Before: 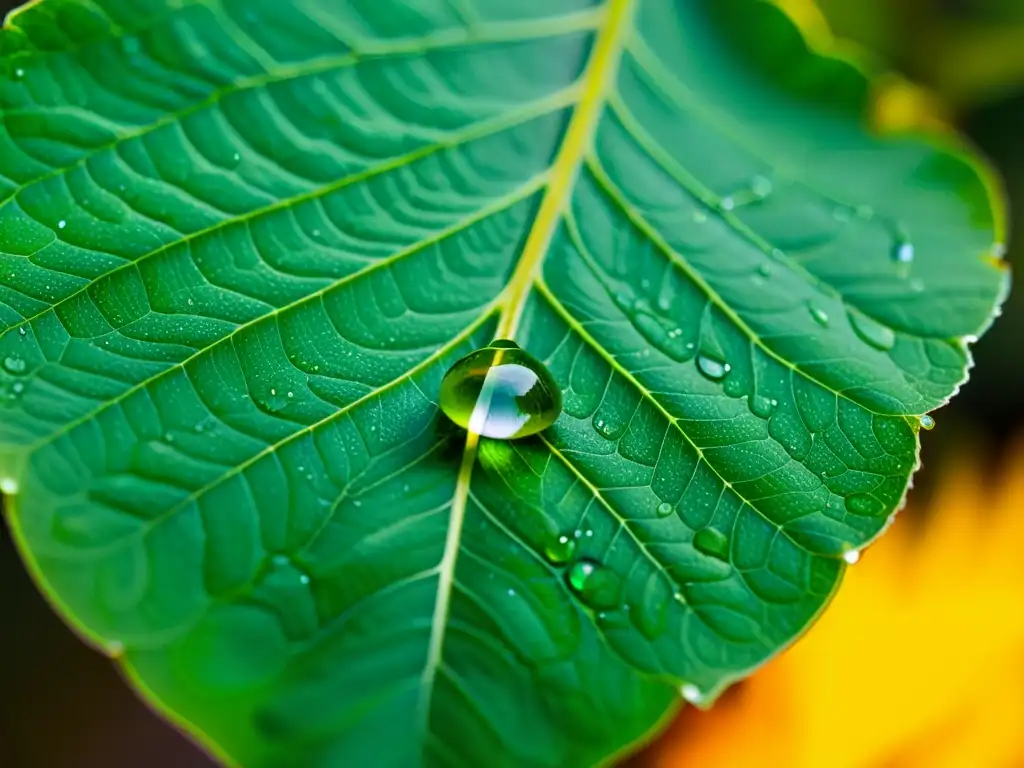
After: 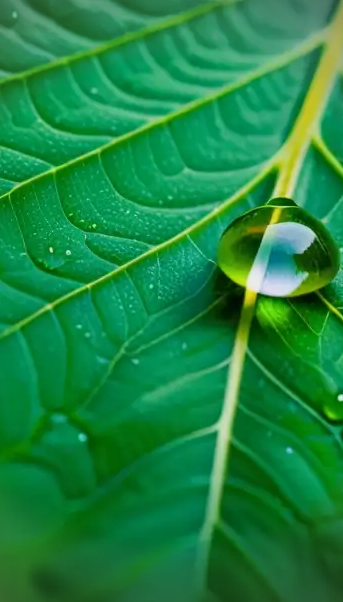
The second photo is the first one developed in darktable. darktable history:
crop and rotate: left 21.77%, top 18.528%, right 44.676%, bottom 2.997%
vignetting: unbound false
color balance rgb: contrast -10%
